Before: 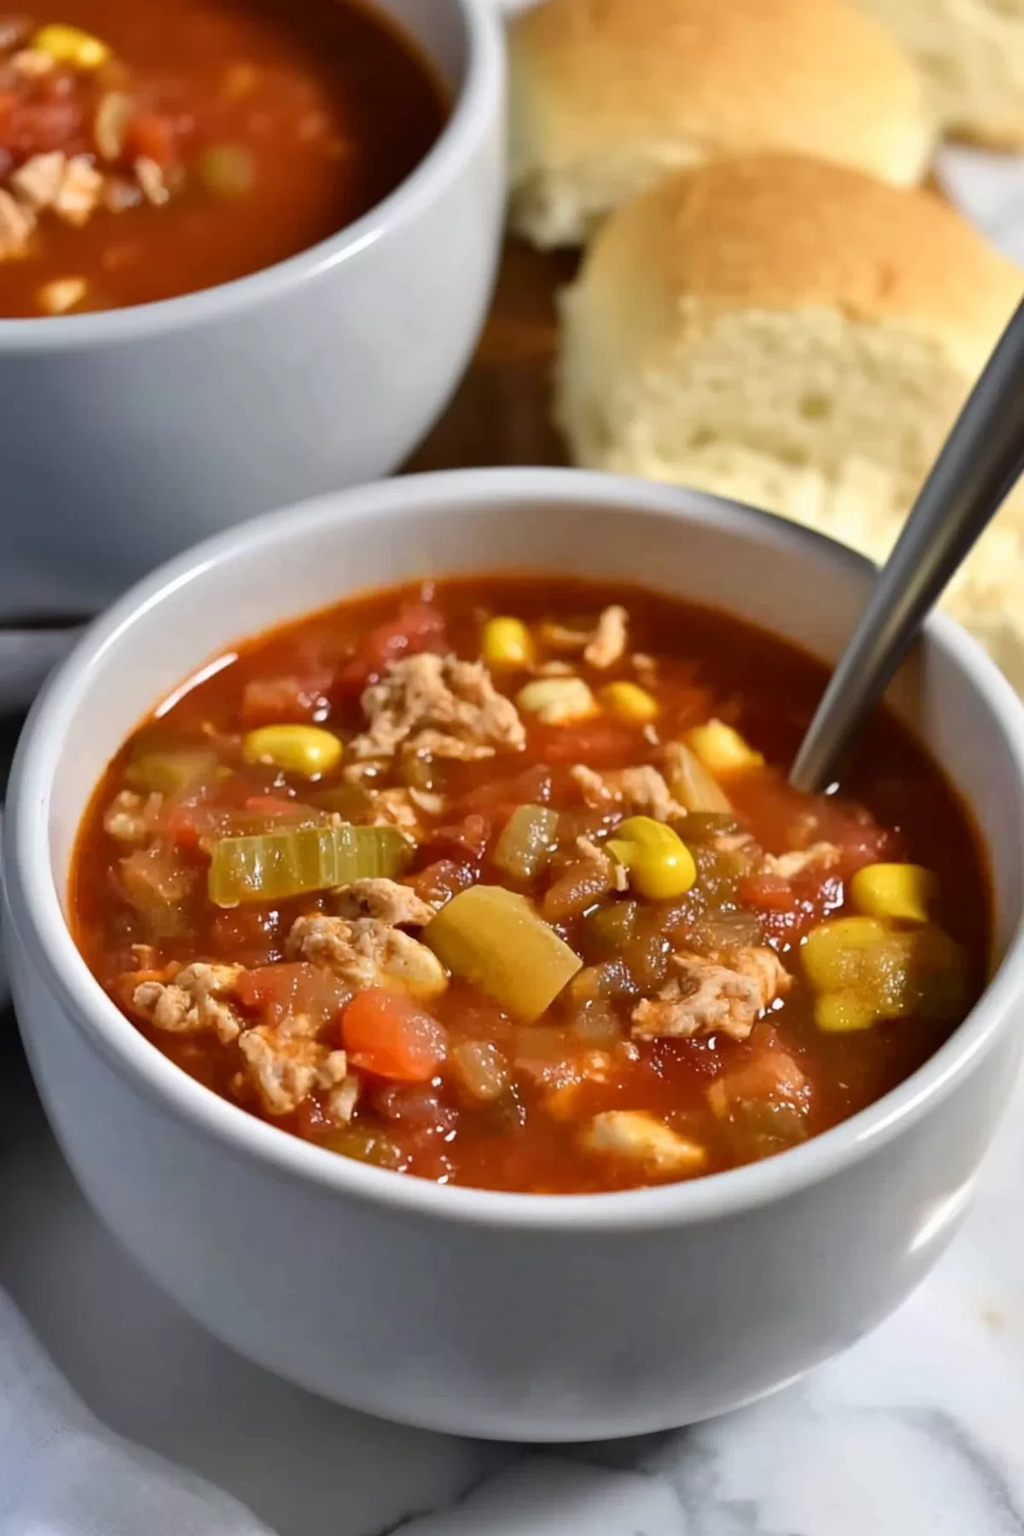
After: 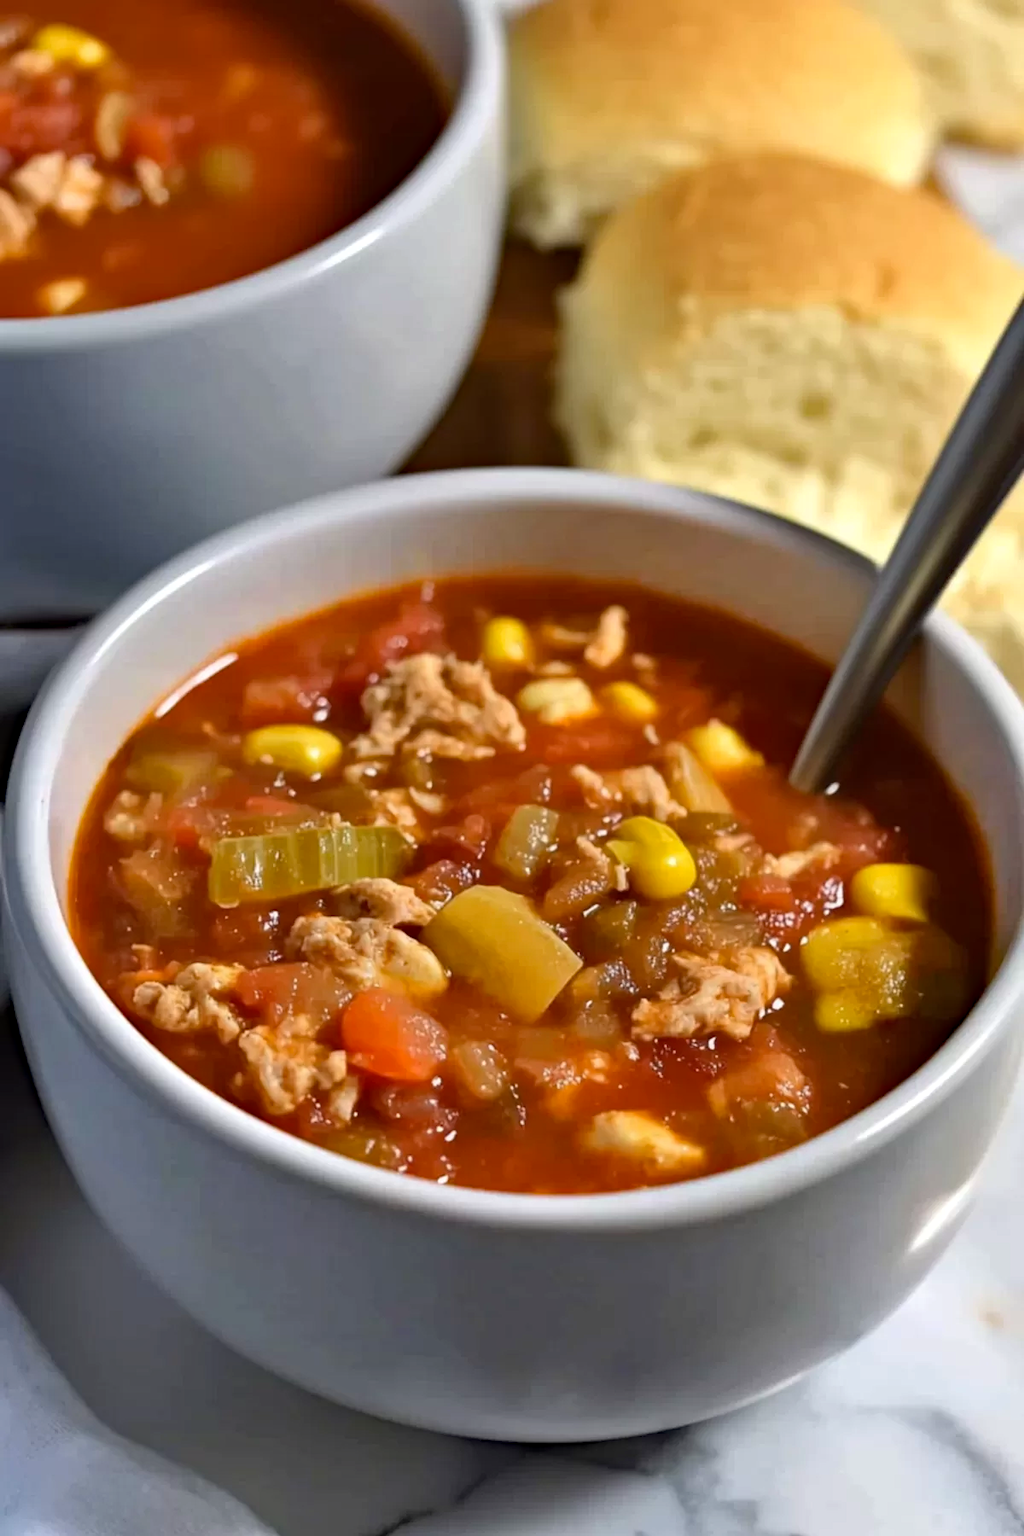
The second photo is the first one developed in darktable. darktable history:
haze removal: strength 0.283, distance 0.248, compatibility mode true
